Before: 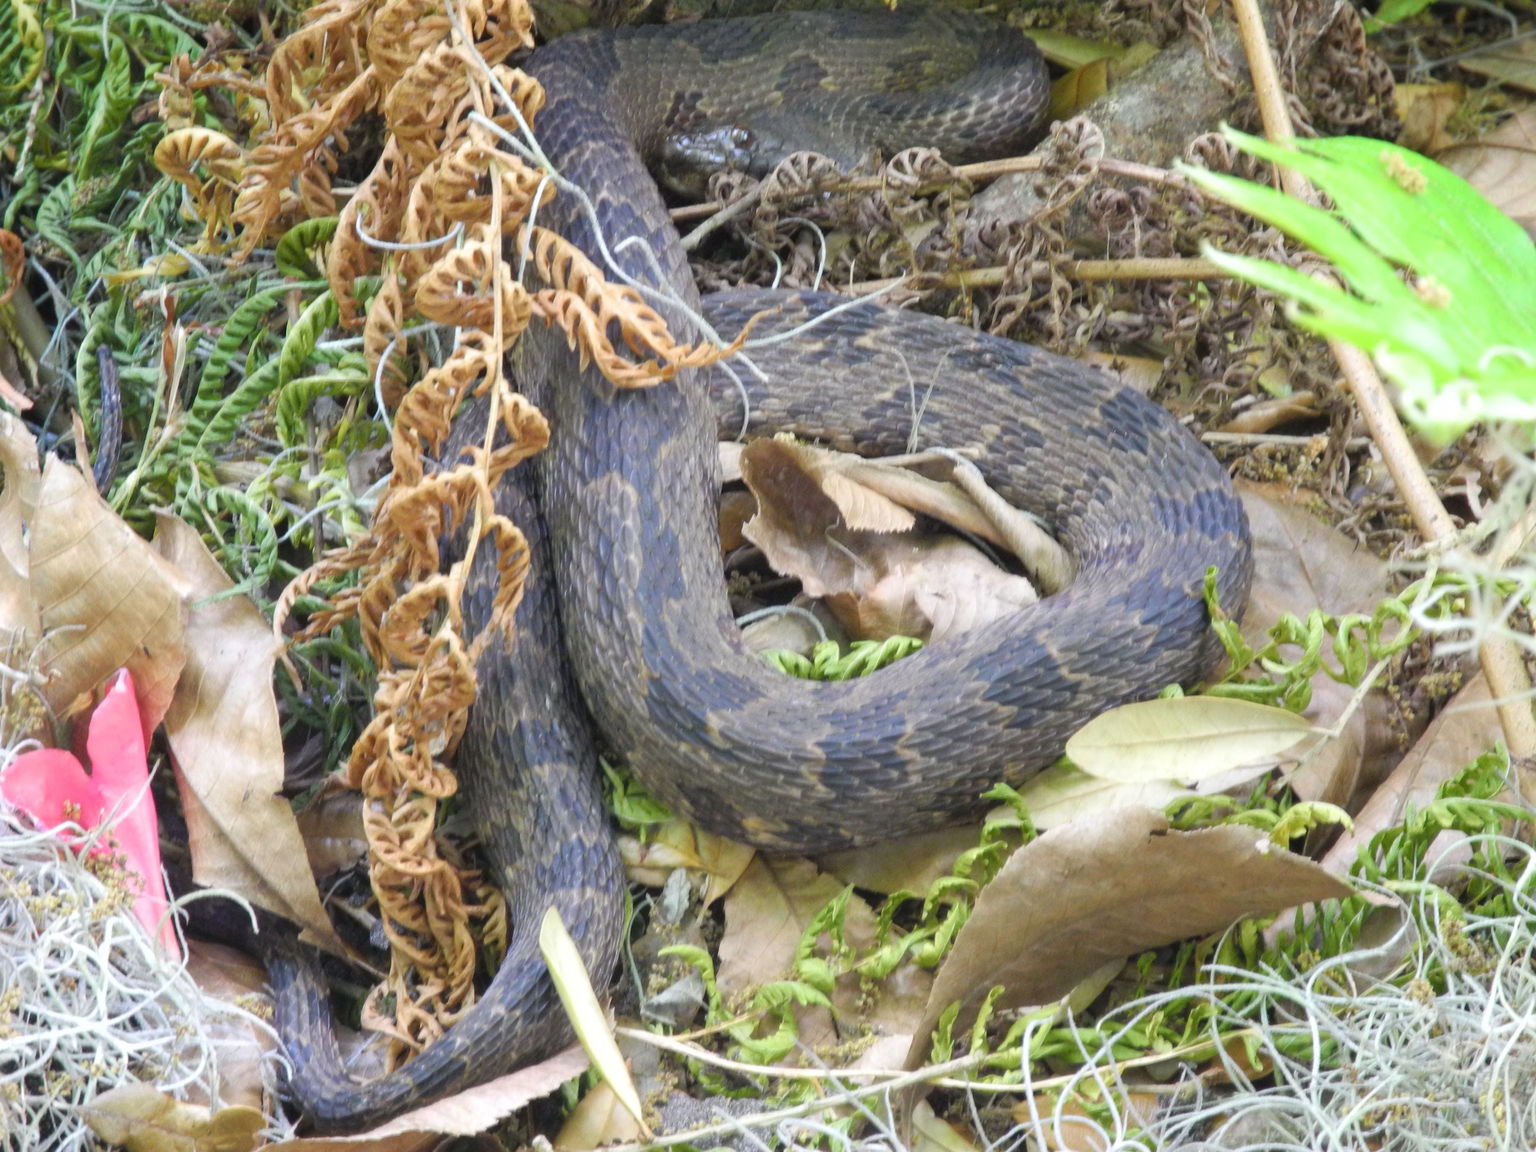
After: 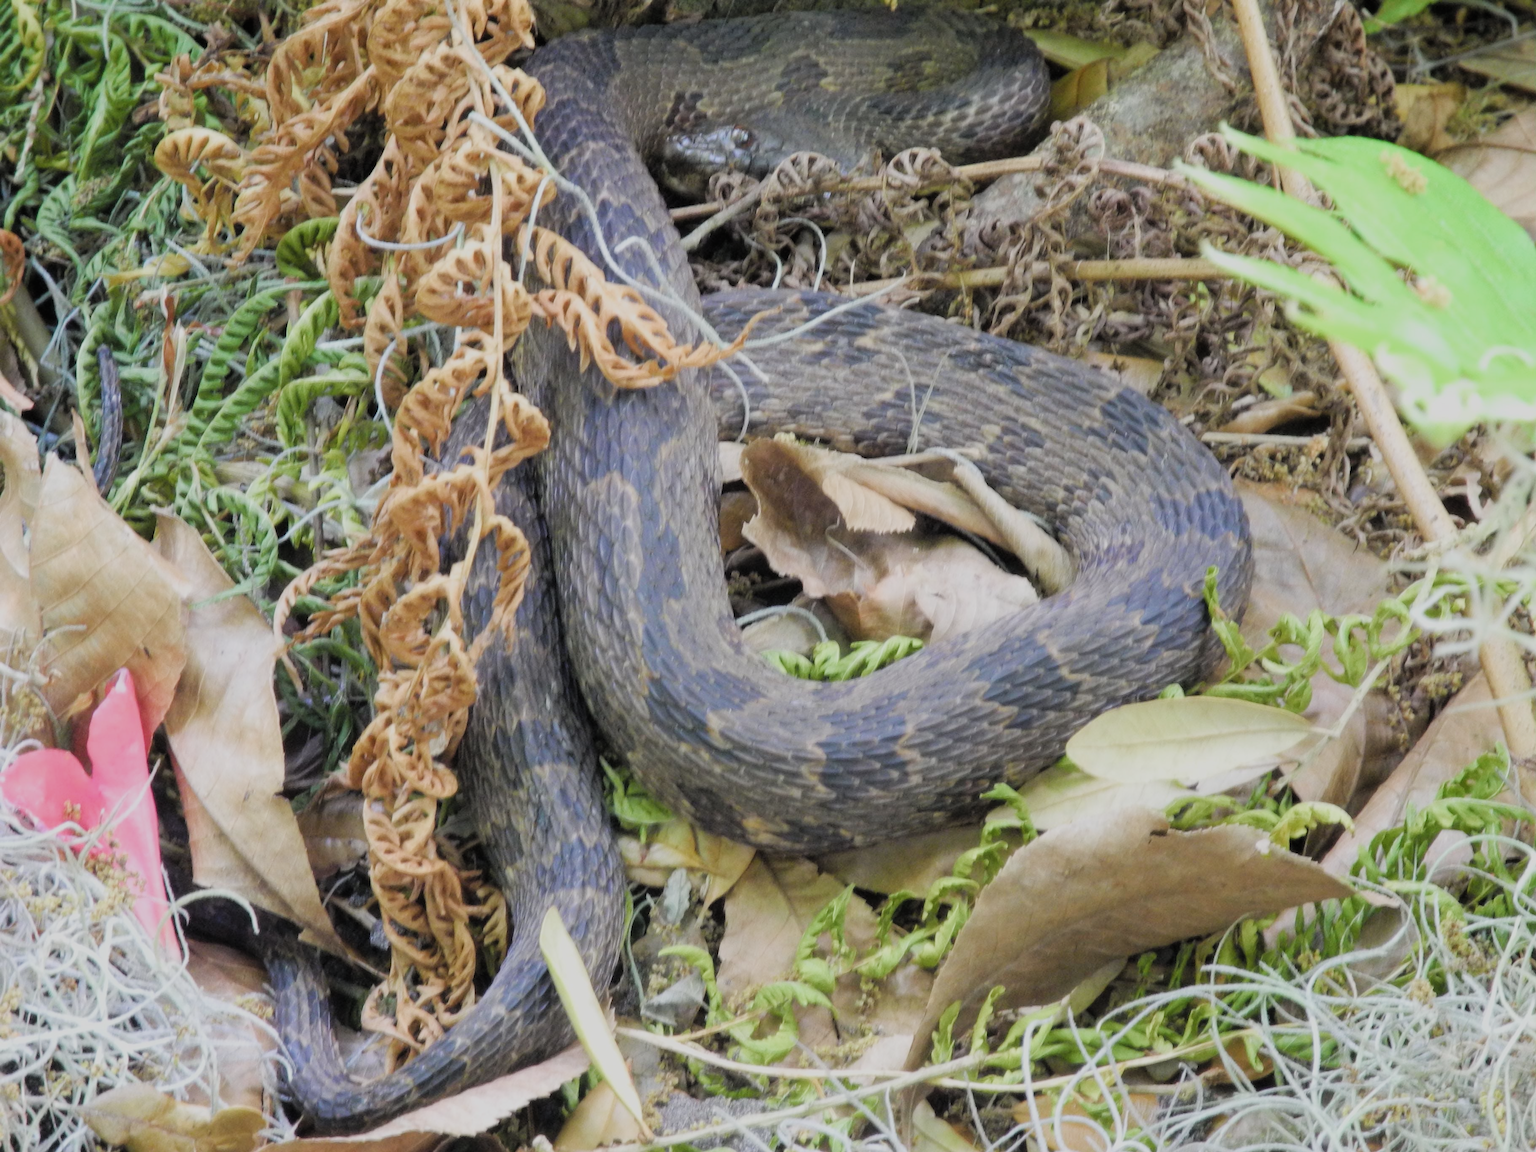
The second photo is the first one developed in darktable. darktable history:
filmic rgb: black relative exposure -7.65 EV, white relative exposure 4.56 EV, threshold 3.06 EV, hardness 3.61, color science v4 (2020), enable highlight reconstruction true
